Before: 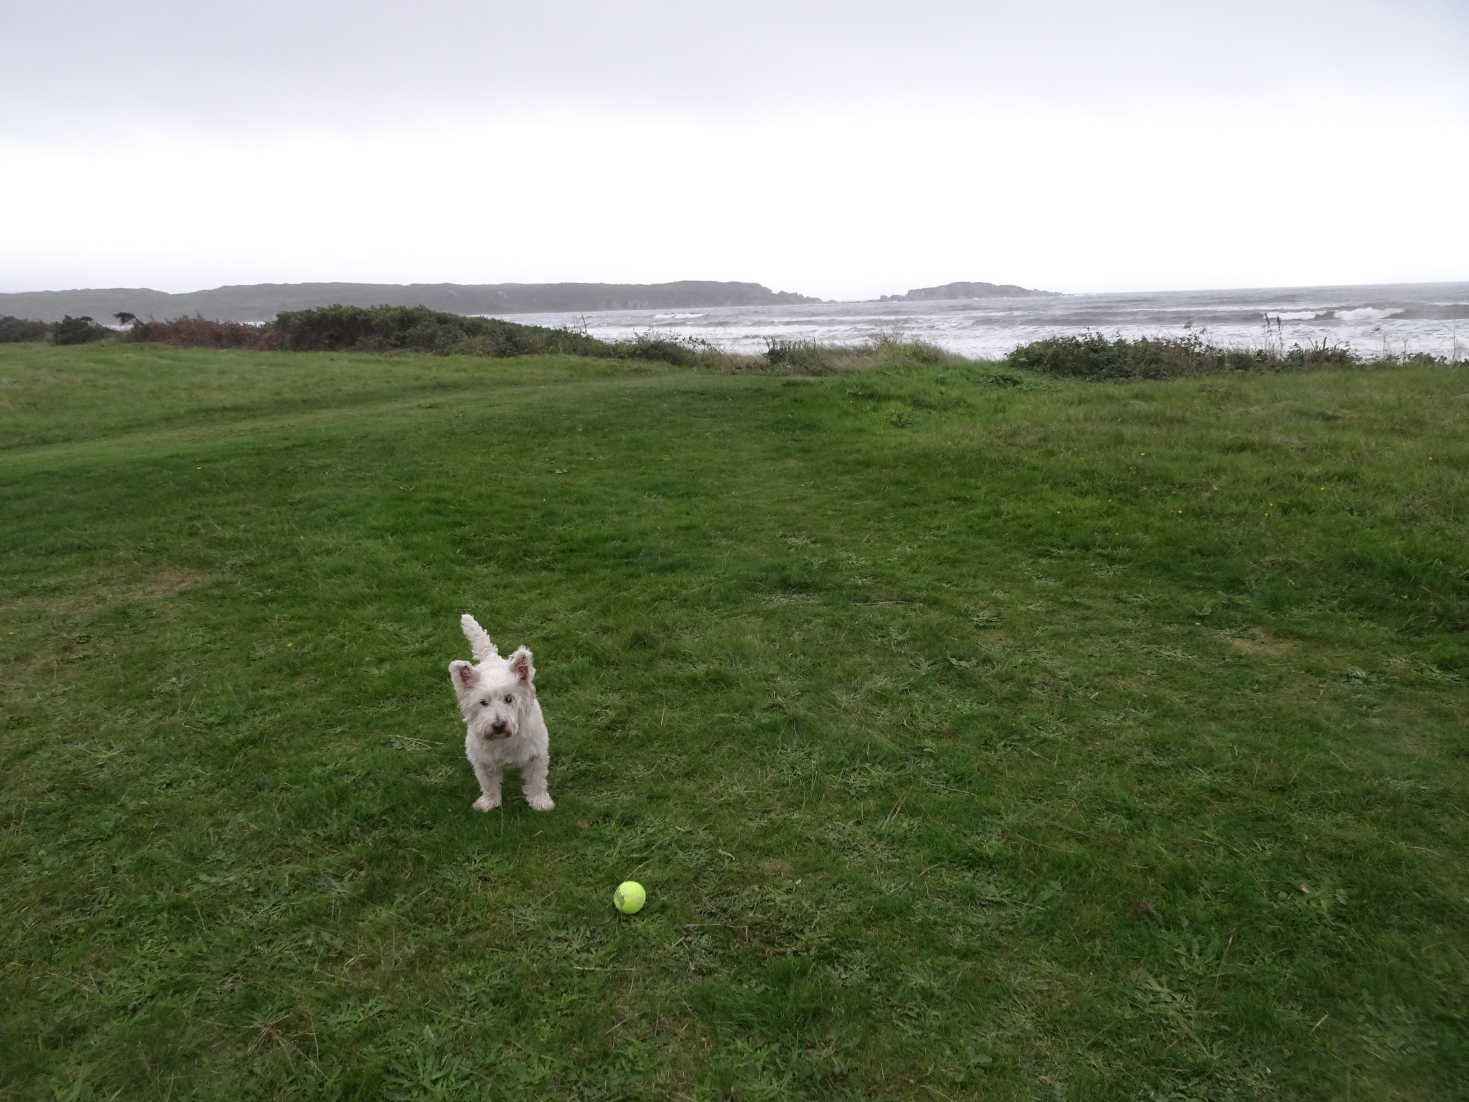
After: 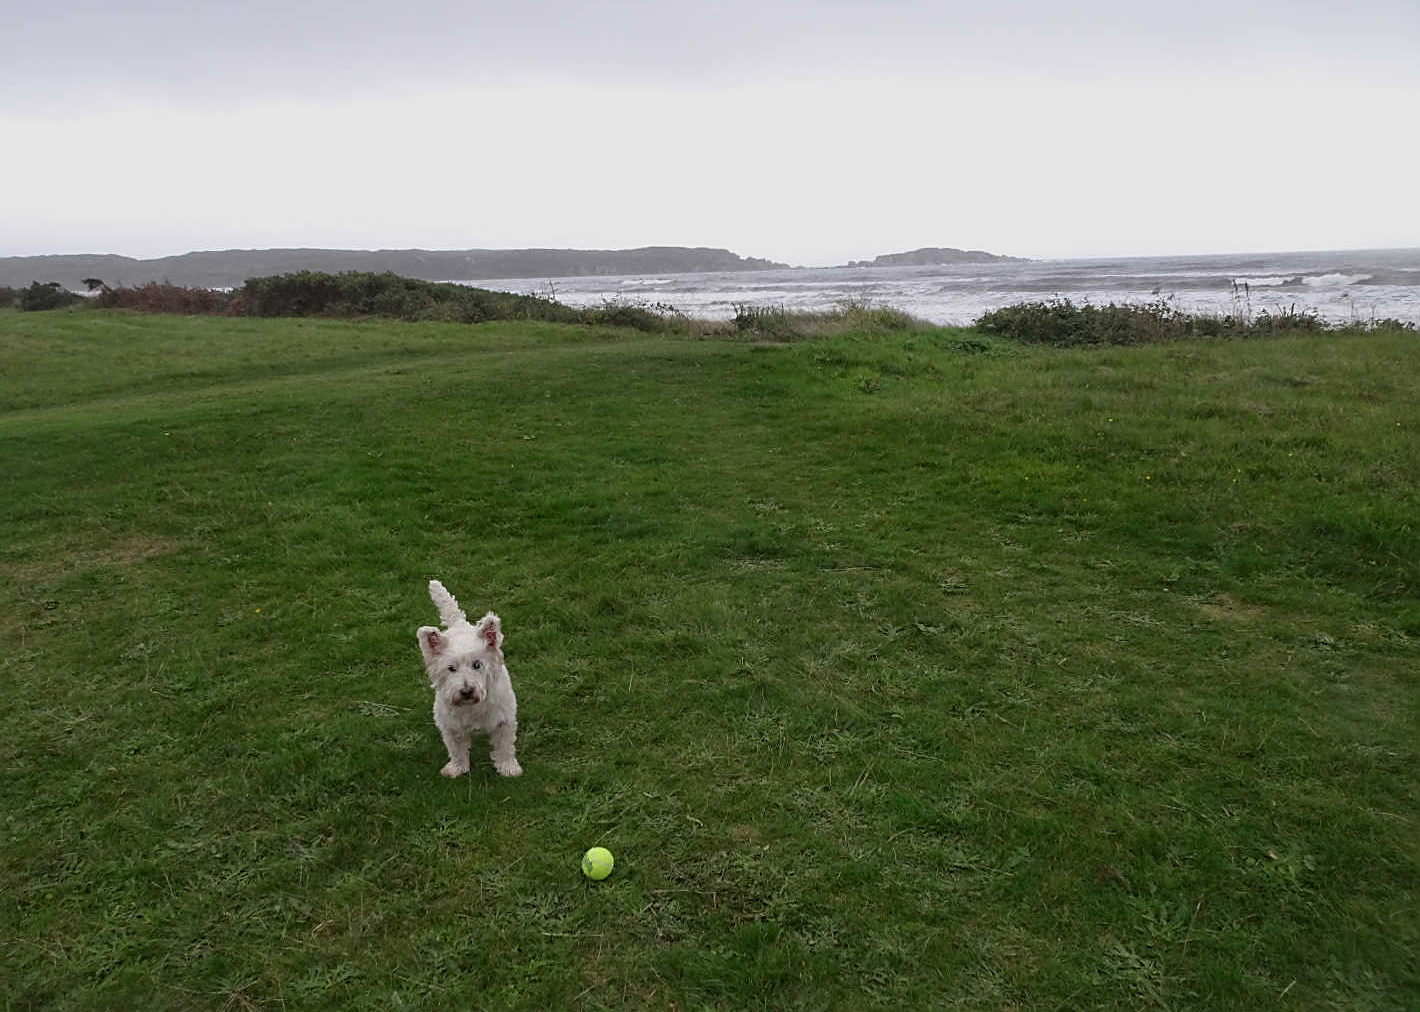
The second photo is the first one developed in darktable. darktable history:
sharpen: on, module defaults
shadows and highlights: radius 122.52, shadows 21.61, white point adjustment -9.56, highlights -13.89, soften with gaussian
crop: left 2.224%, top 3.171%, right 1.1%, bottom 4.978%
